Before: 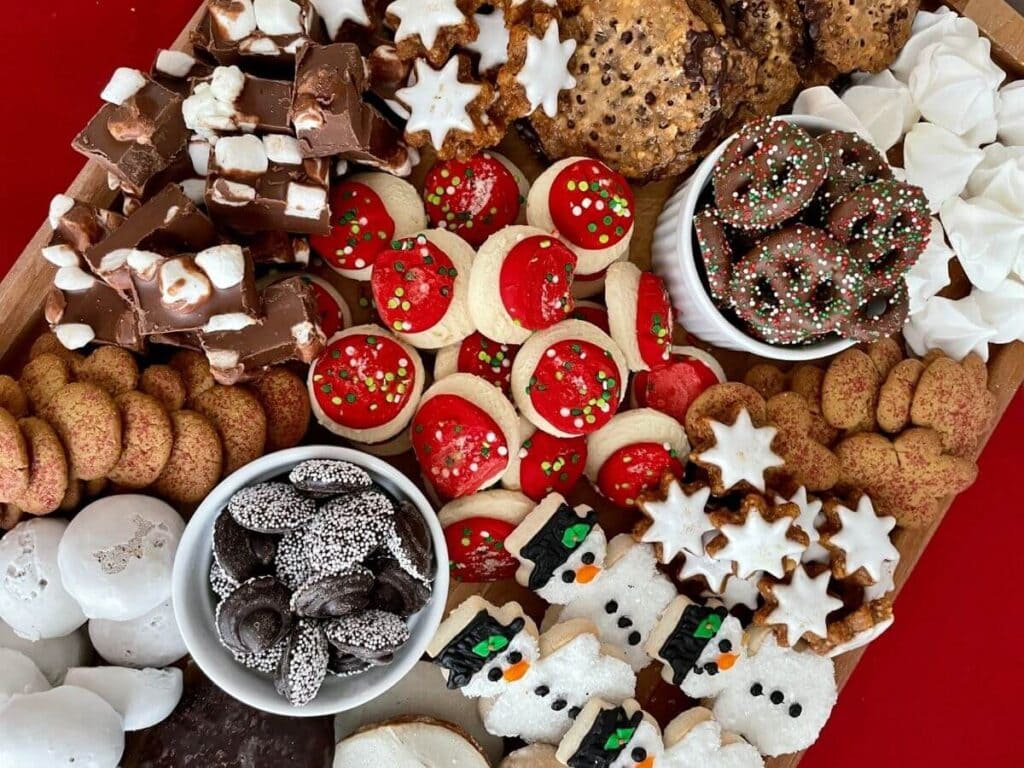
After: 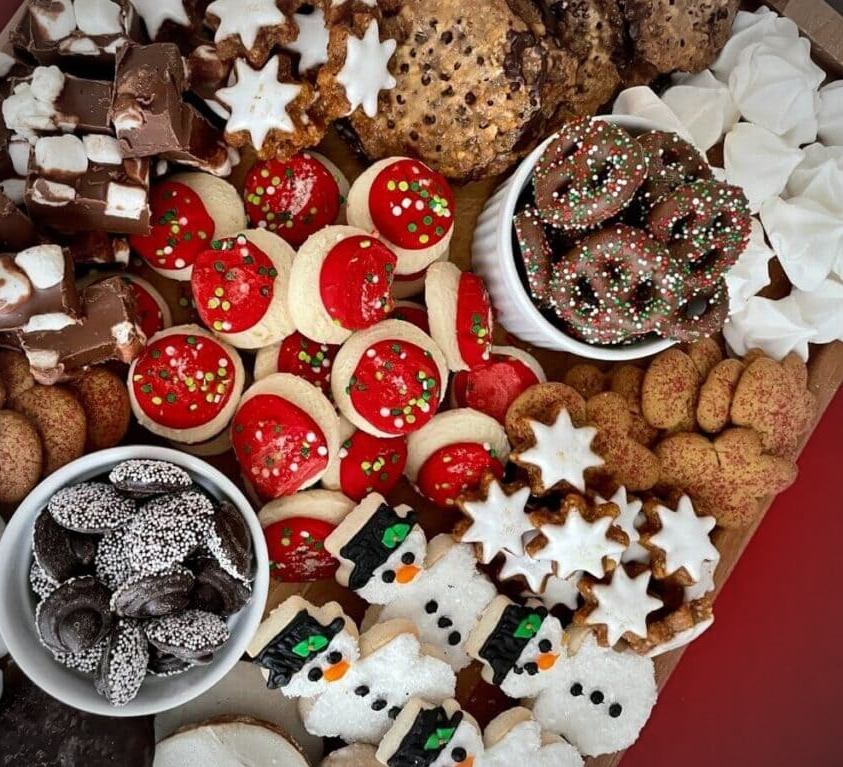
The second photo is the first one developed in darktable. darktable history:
vignetting: fall-off radius 60%, automatic ratio true
crop: left 17.582%, bottom 0.031%
